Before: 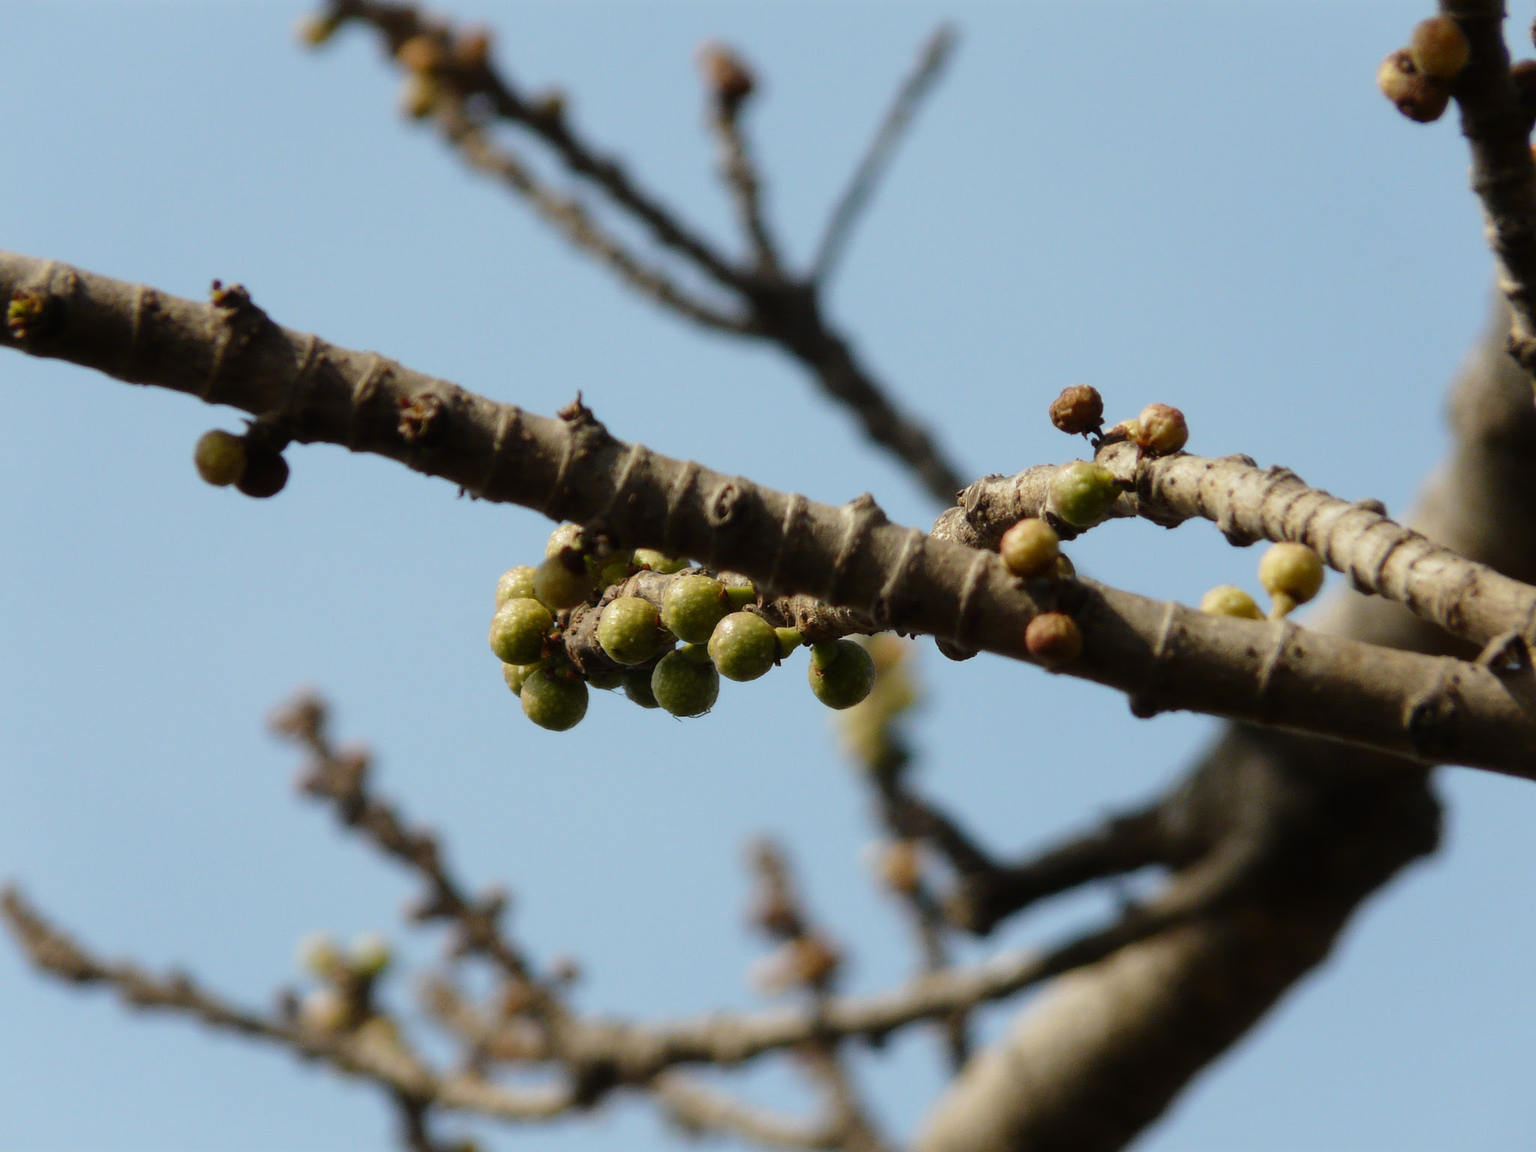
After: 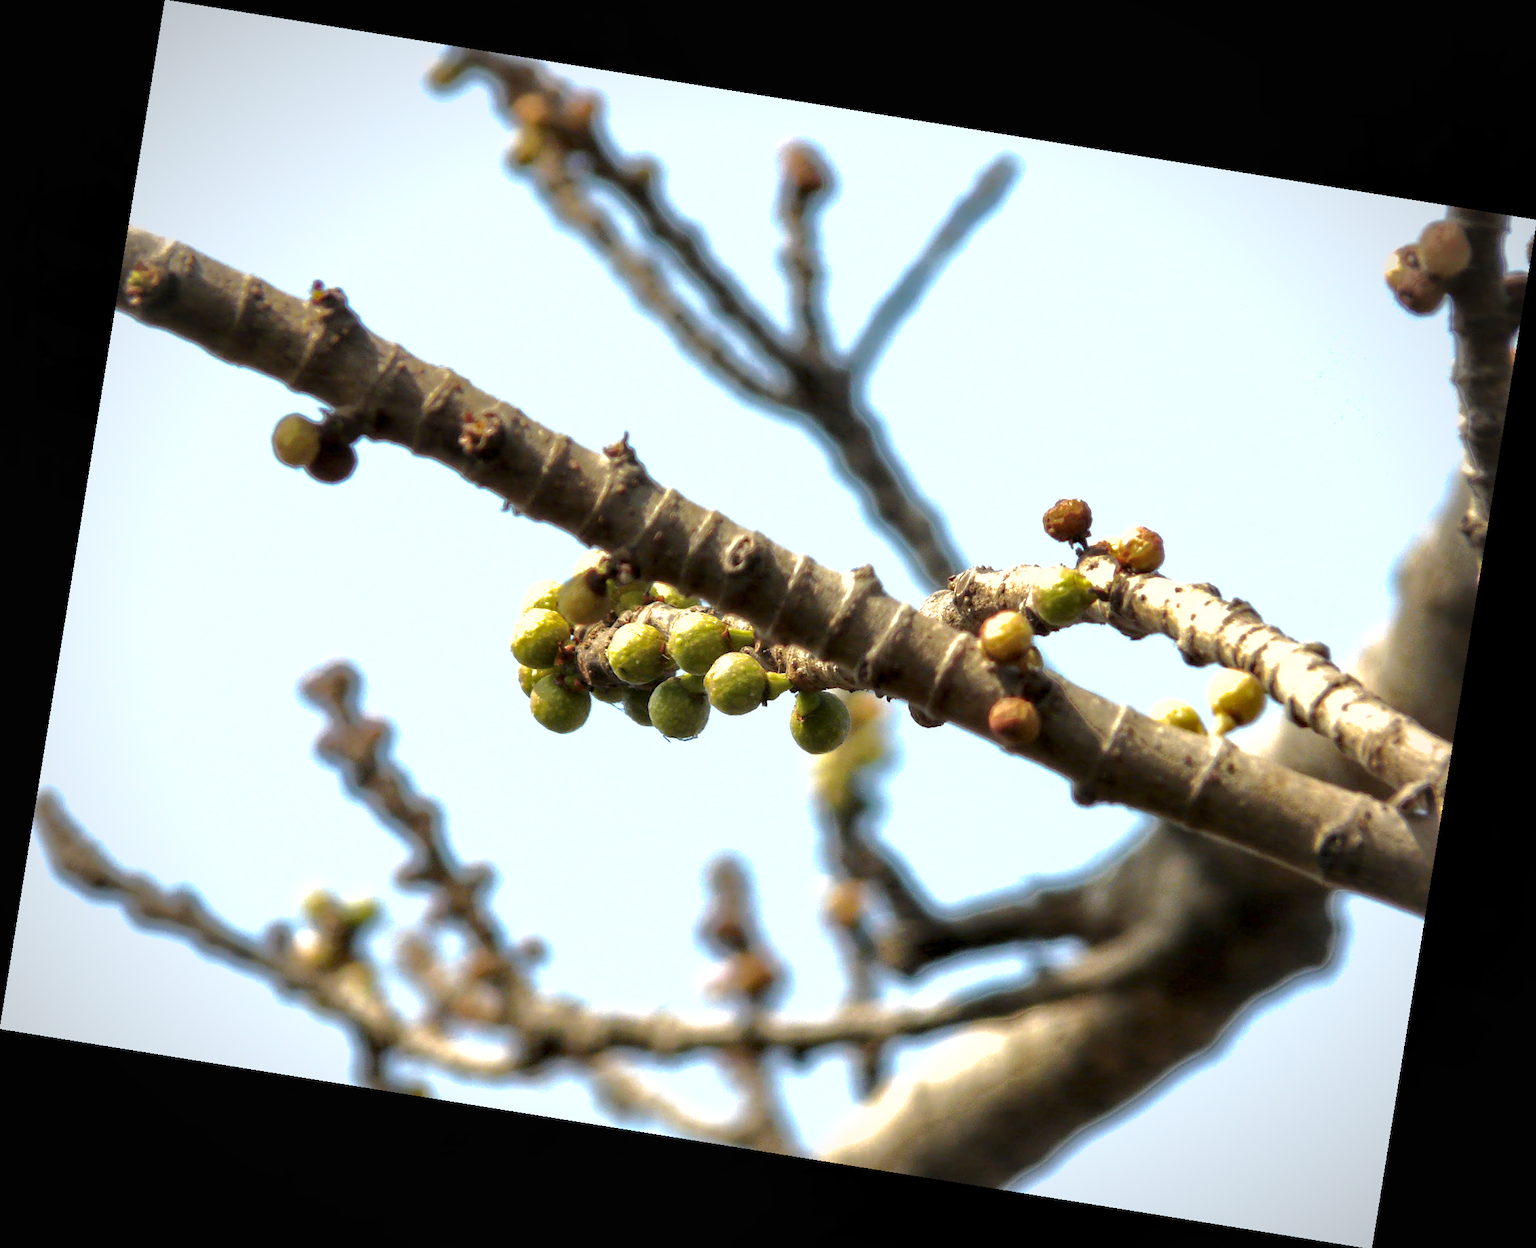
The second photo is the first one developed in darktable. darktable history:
vignetting: automatic ratio true
exposure: black level correction 0, exposure 1.173 EV, compensate exposure bias true, compensate highlight preservation false
contrast equalizer: y [[0.586, 0.584, 0.576, 0.565, 0.552, 0.539], [0.5 ×6], [0.97, 0.959, 0.919, 0.859, 0.789, 0.717], [0 ×6], [0 ×6]]
shadows and highlights: on, module defaults
rotate and perspective: rotation 9.12°, automatic cropping off
